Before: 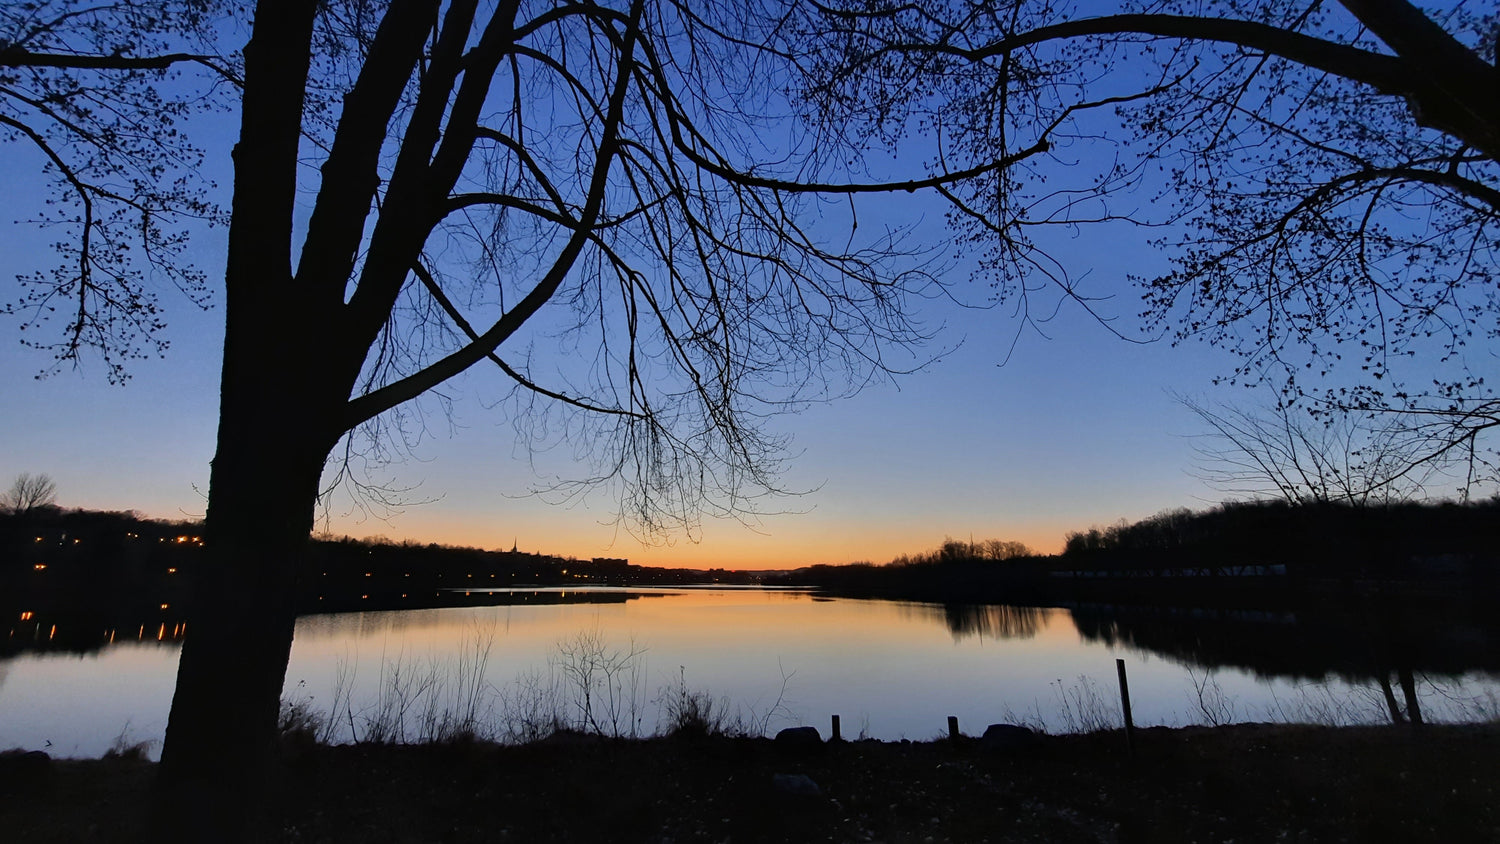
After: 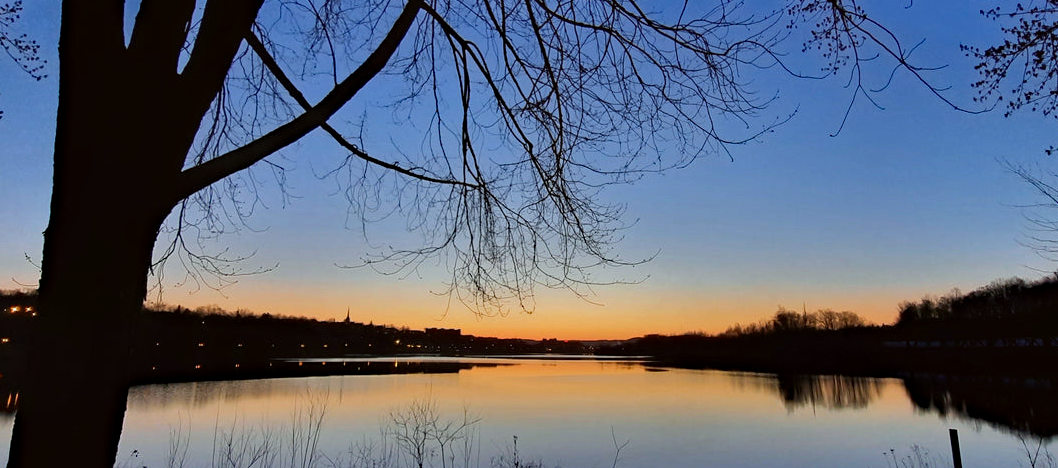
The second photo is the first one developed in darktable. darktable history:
crop: left 11.151%, top 27.359%, right 18.277%, bottom 17.145%
haze removal: strength 0.291, distance 0.255, compatibility mode true, adaptive false
color correction: highlights a* -2.98, highlights b* -2.22, shadows a* 2.05, shadows b* 2.63
